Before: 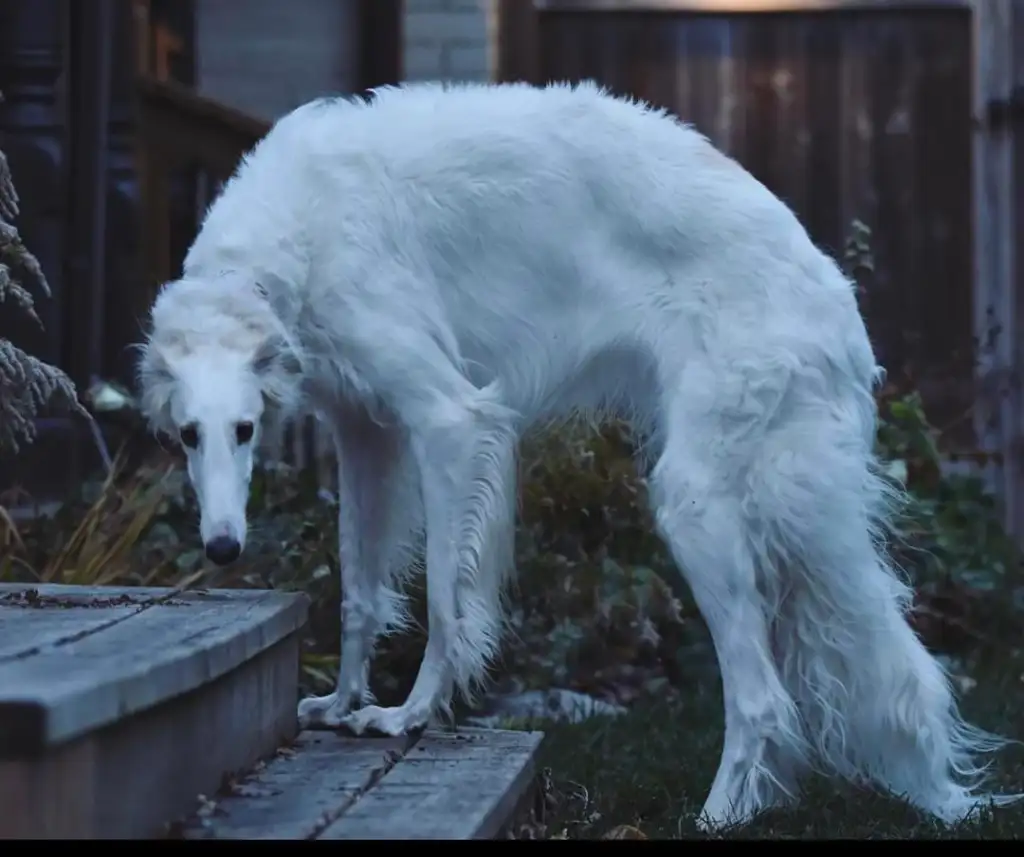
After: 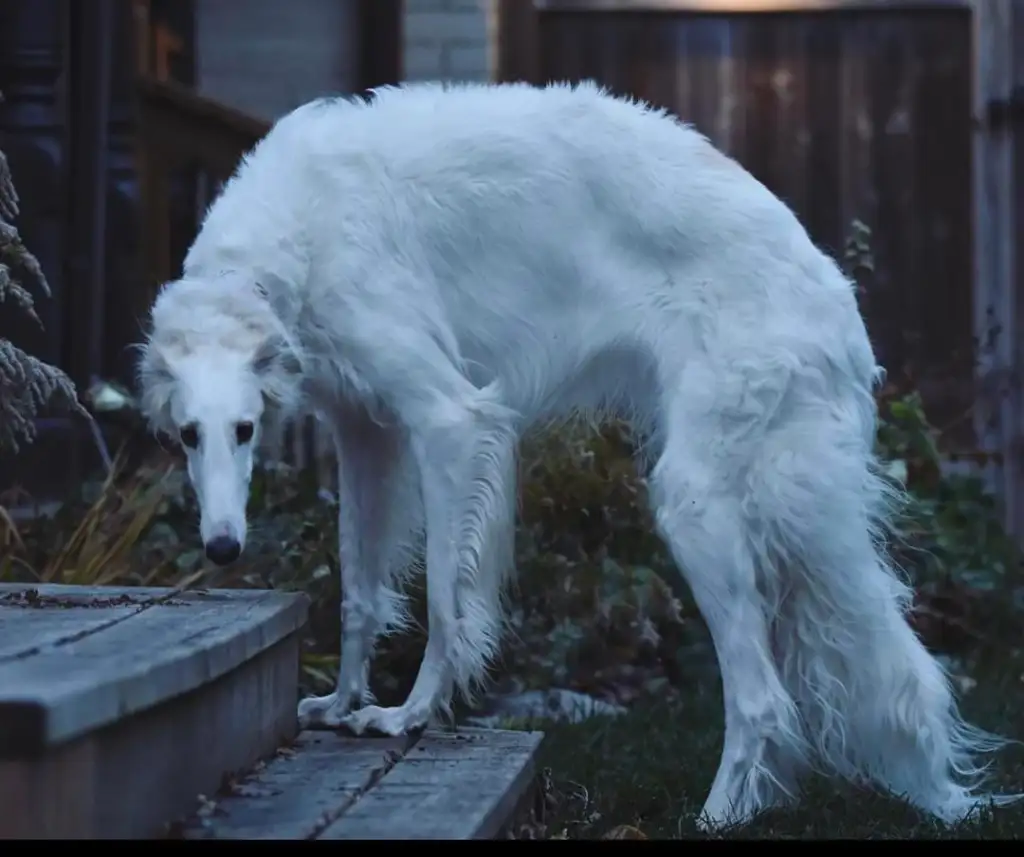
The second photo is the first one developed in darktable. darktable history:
shadows and highlights: shadows -23.9, highlights 48.79, soften with gaussian
